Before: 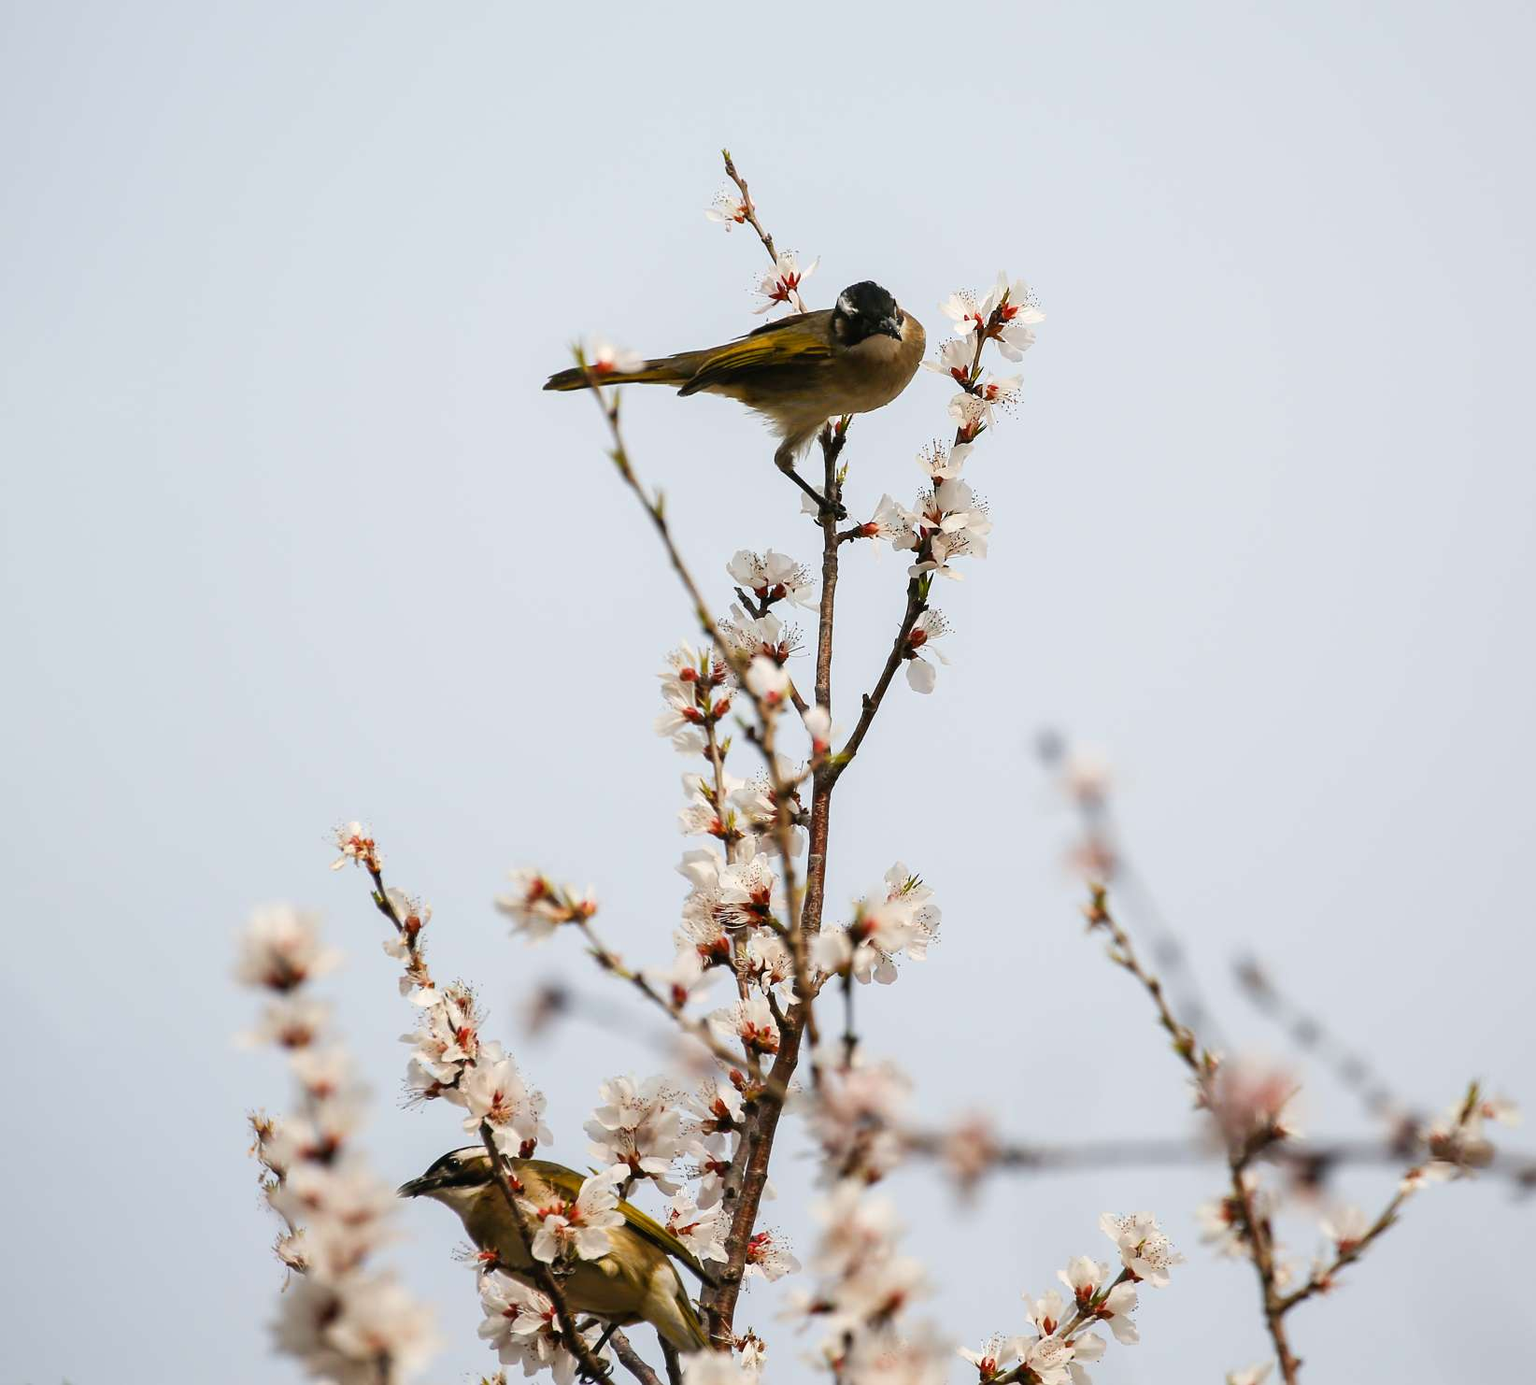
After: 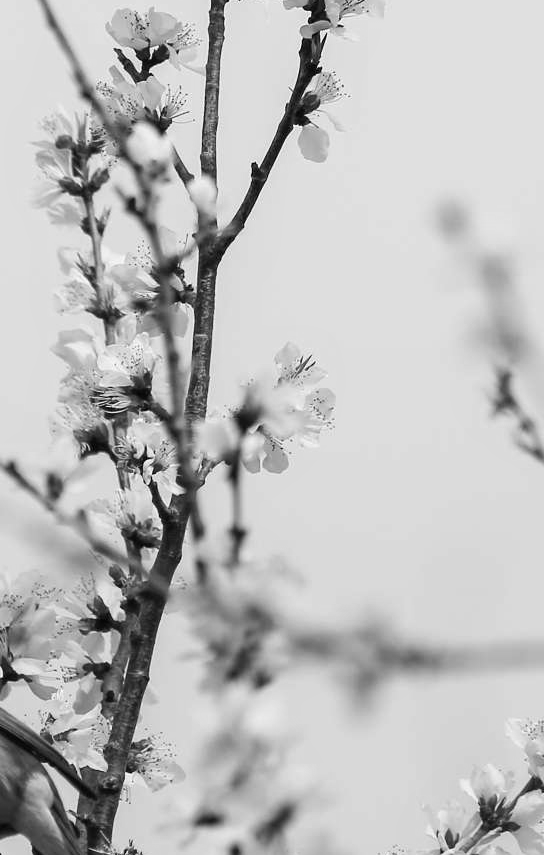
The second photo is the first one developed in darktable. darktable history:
crop: left 40.878%, top 39.176%, right 25.993%, bottom 3.081%
monochrome: size 1
